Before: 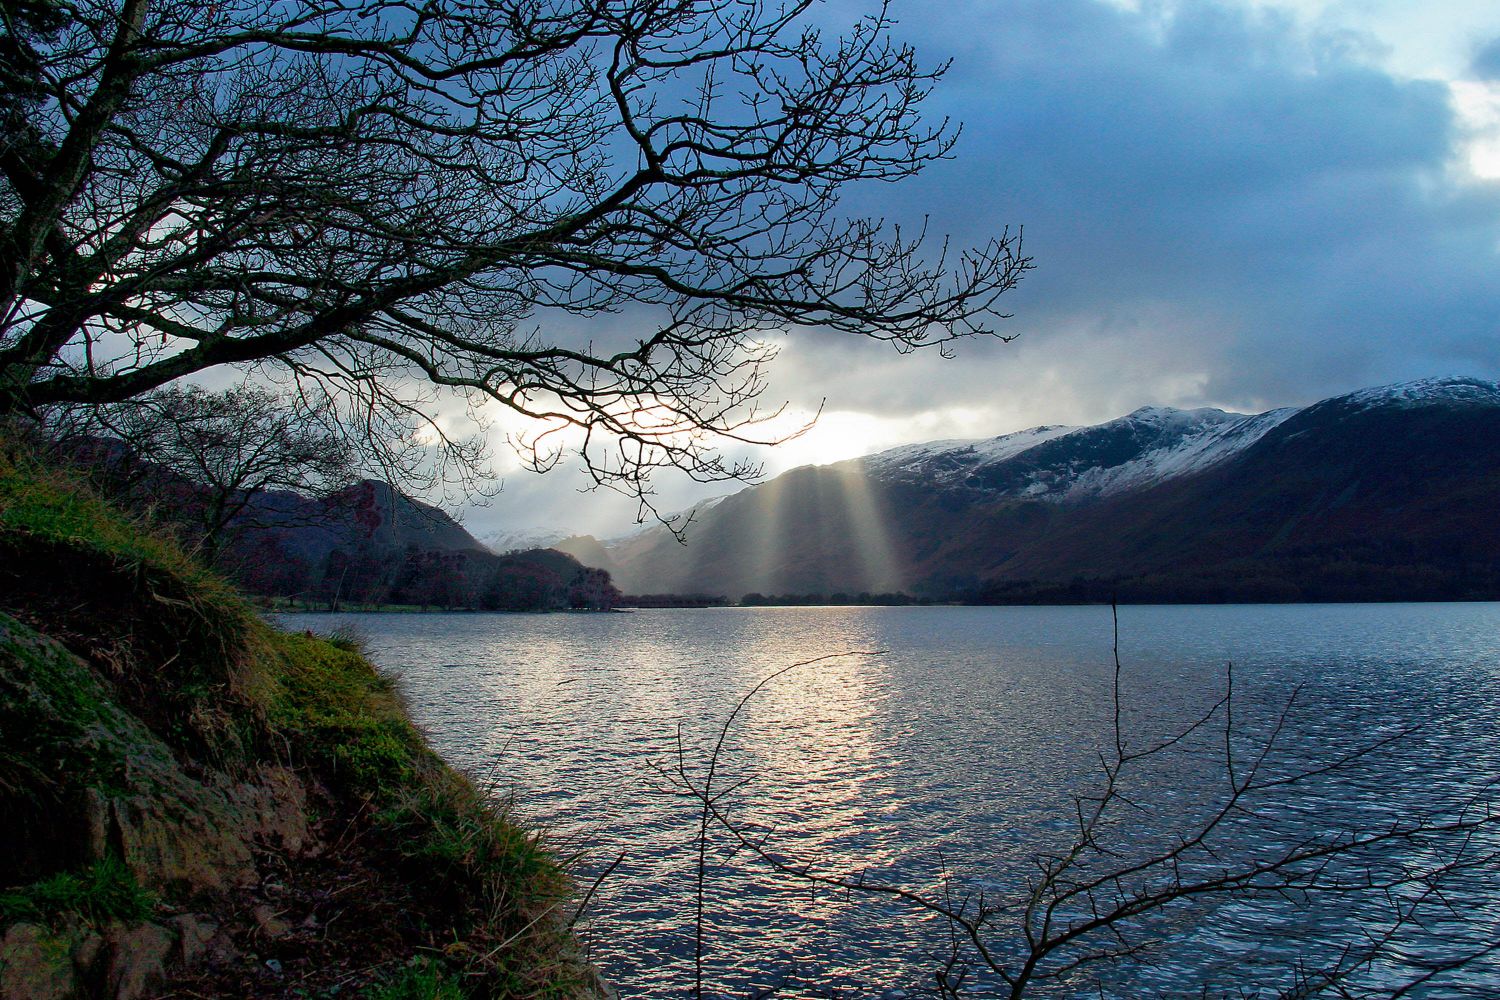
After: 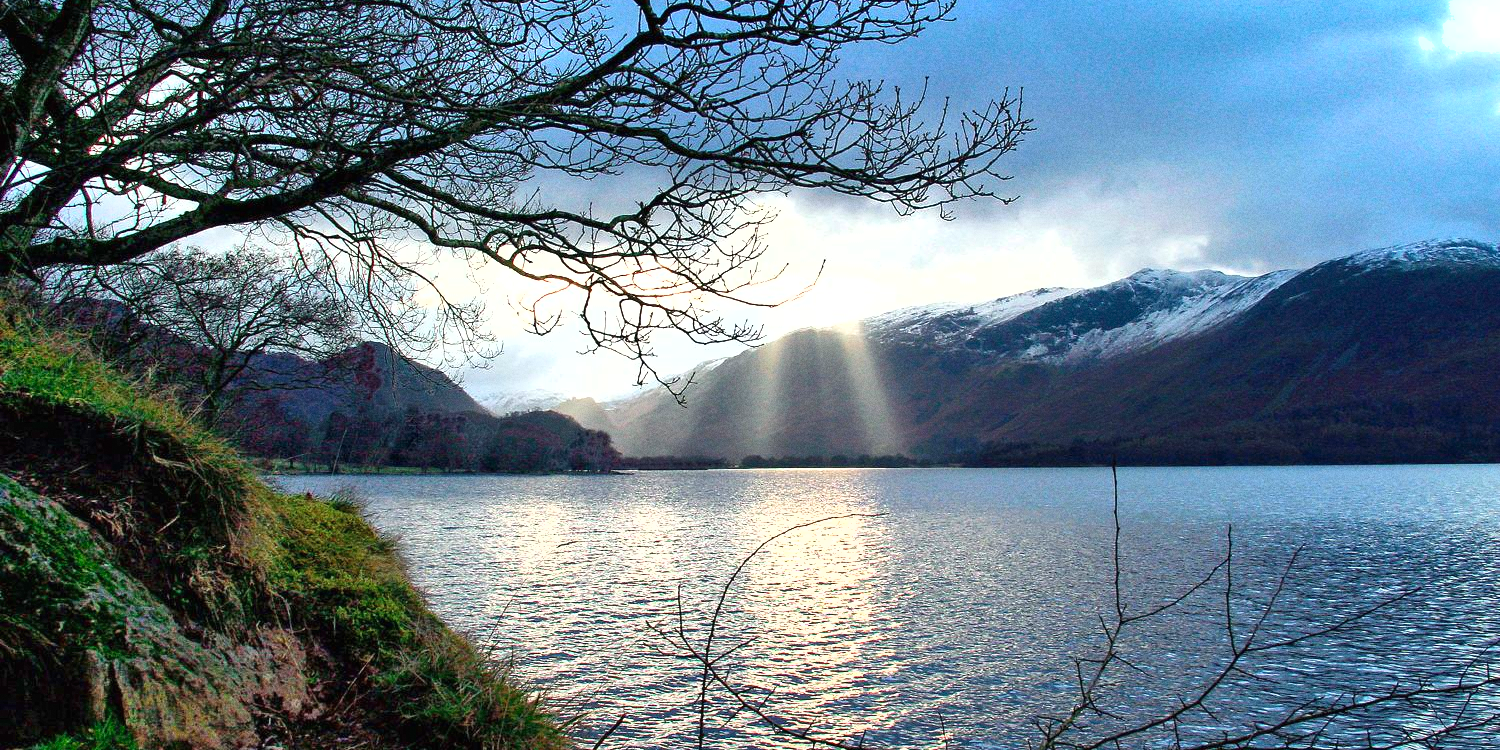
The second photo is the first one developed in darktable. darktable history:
exposure: black level correction 0, exposure 1 EV, compensate exposure bias true, compensate highlight preservation false
grain: coarseness 0.09 ISO
crop: top 13.819%, bottom 11.169%
shadows and highlights: low approximation 0.01, soften with gaussian
